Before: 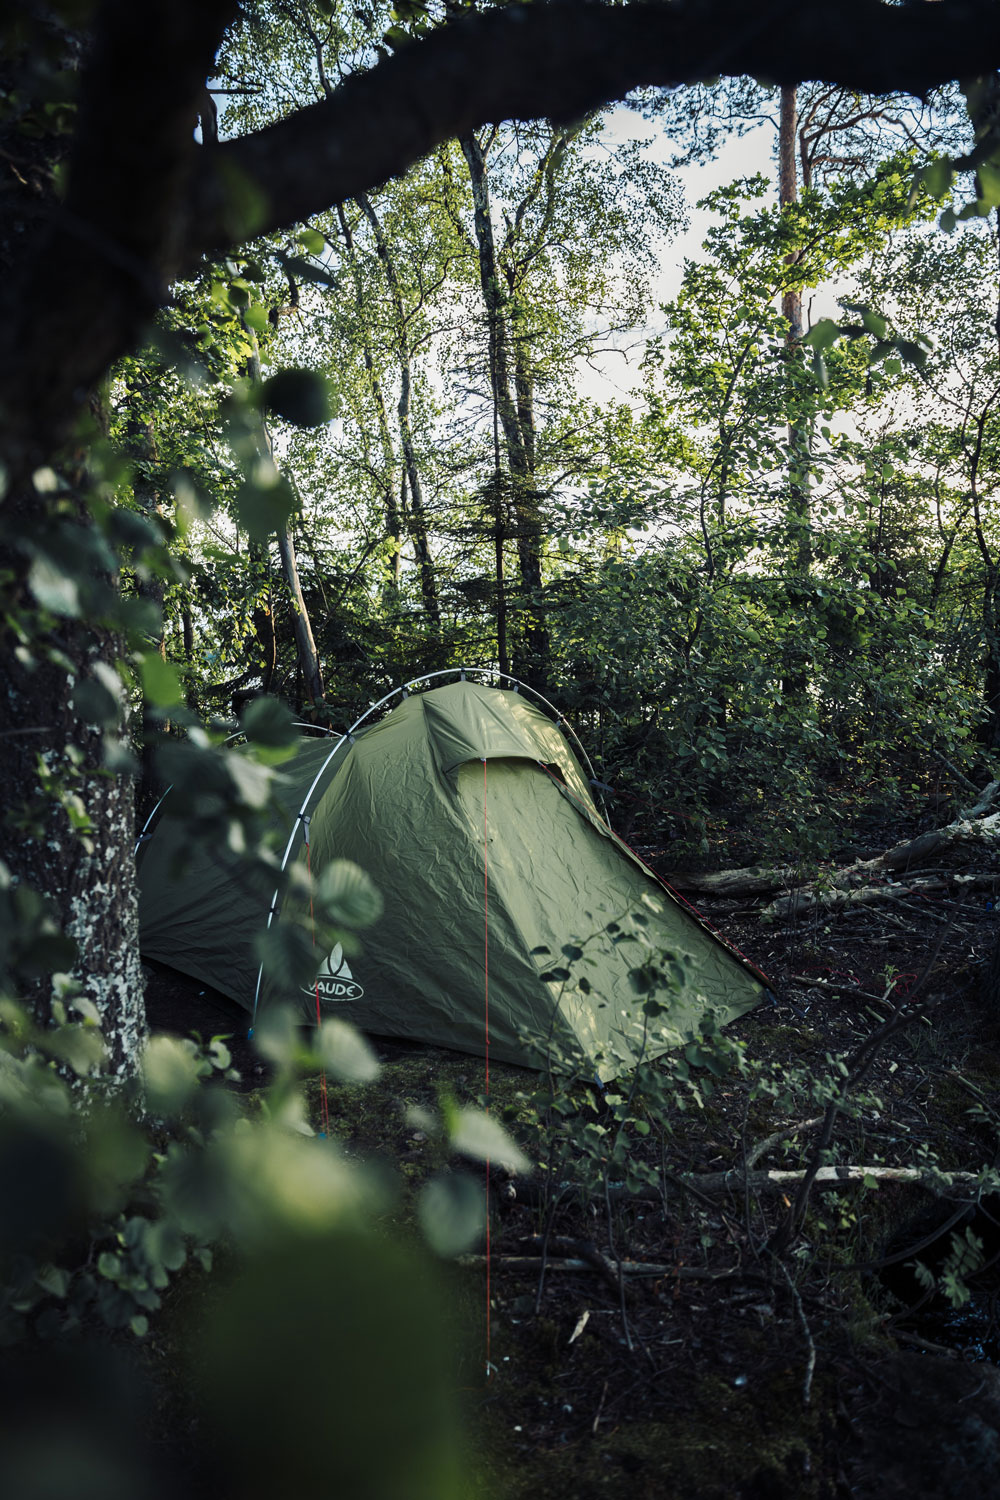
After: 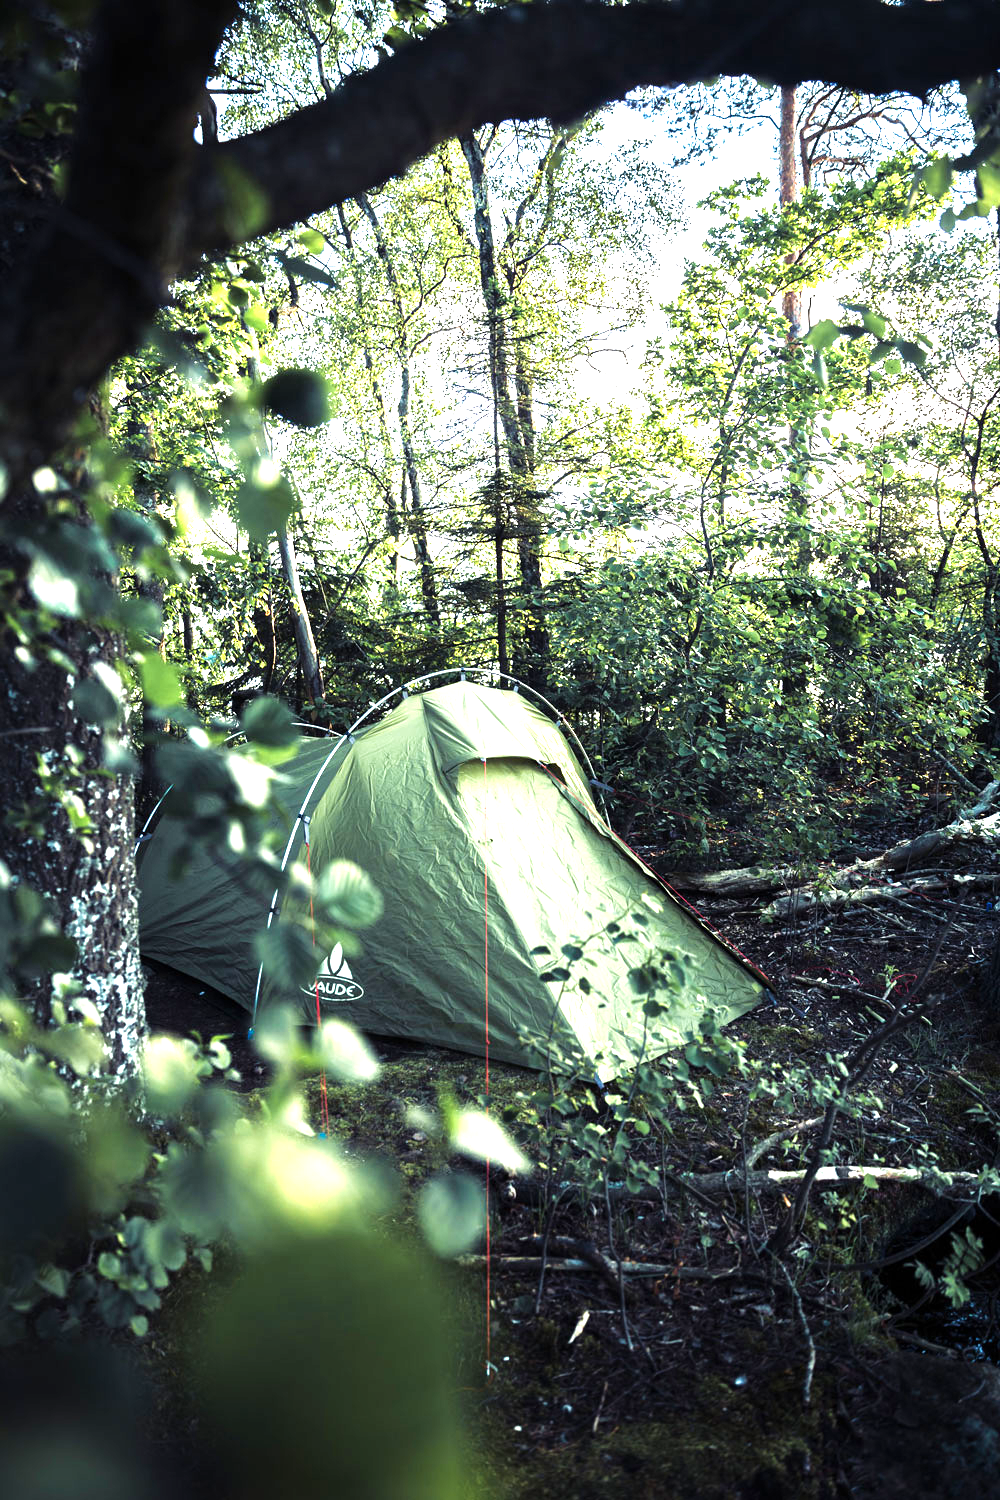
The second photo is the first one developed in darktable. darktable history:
velvia: on, module defaults
exposure: exposure 1.211 EV, compensate exposure bias true, compensate highlight preservation false
tone equalizer: -8 EV -0.787 EV, -7 EV -0.729 EV, -6 EV -0.562 EV, -5 EV -0.403 EV, -3 EV 0.398 EV, -2 EV 0.6 EV, -1 EV 0.676 EV, +0 EV 0.749 EV
